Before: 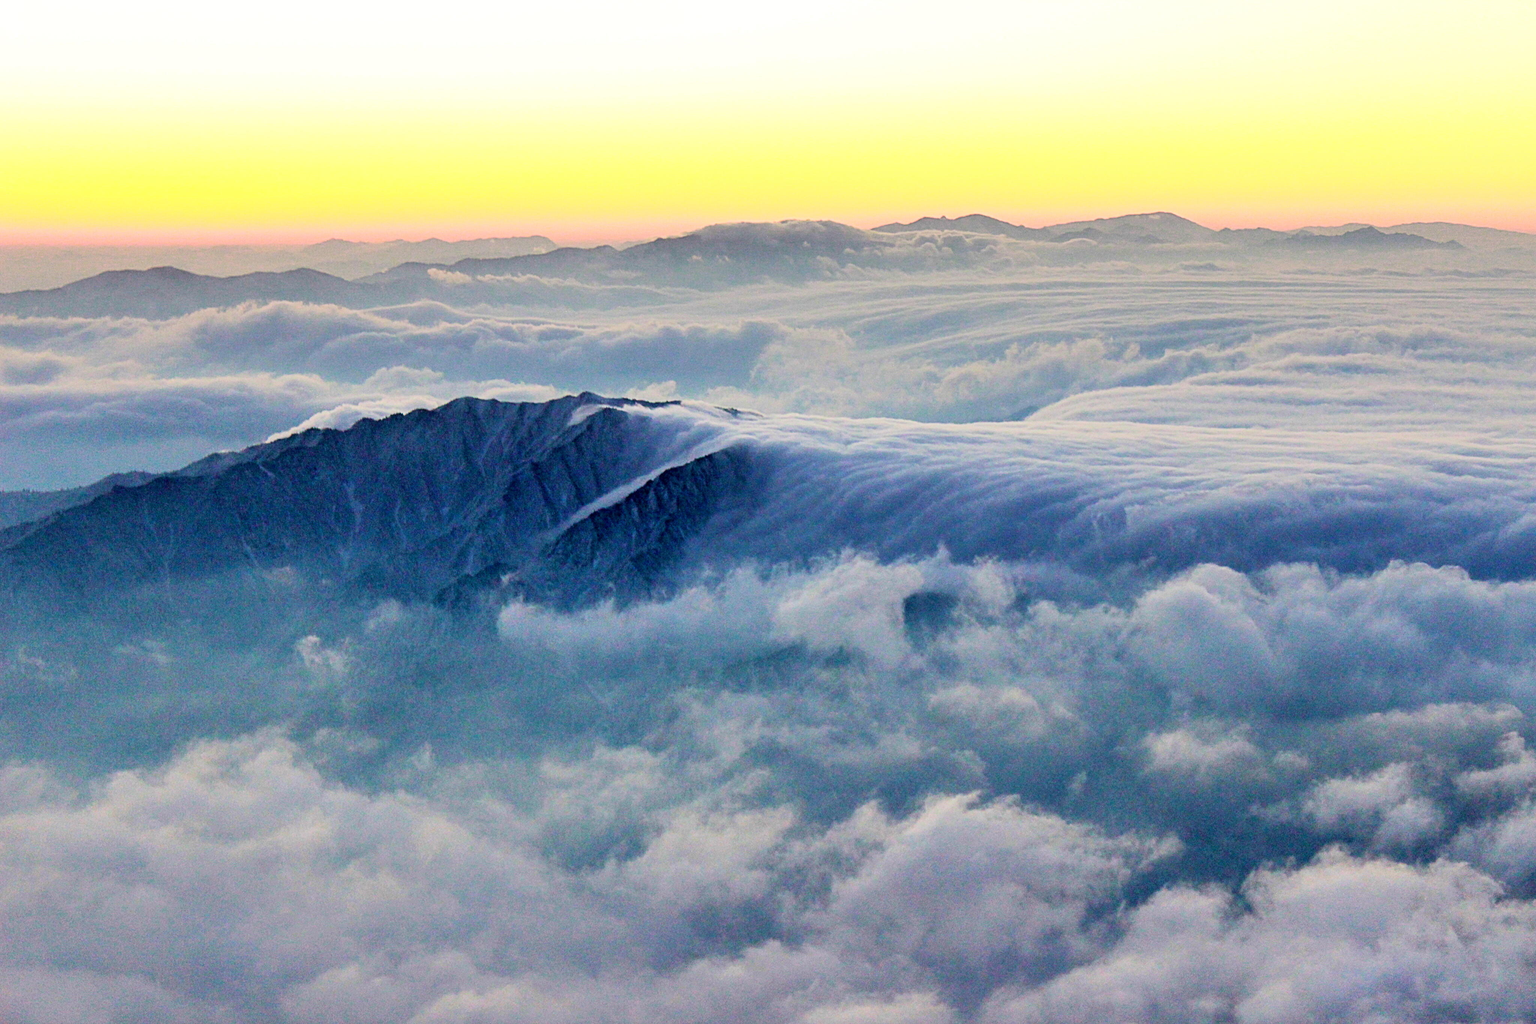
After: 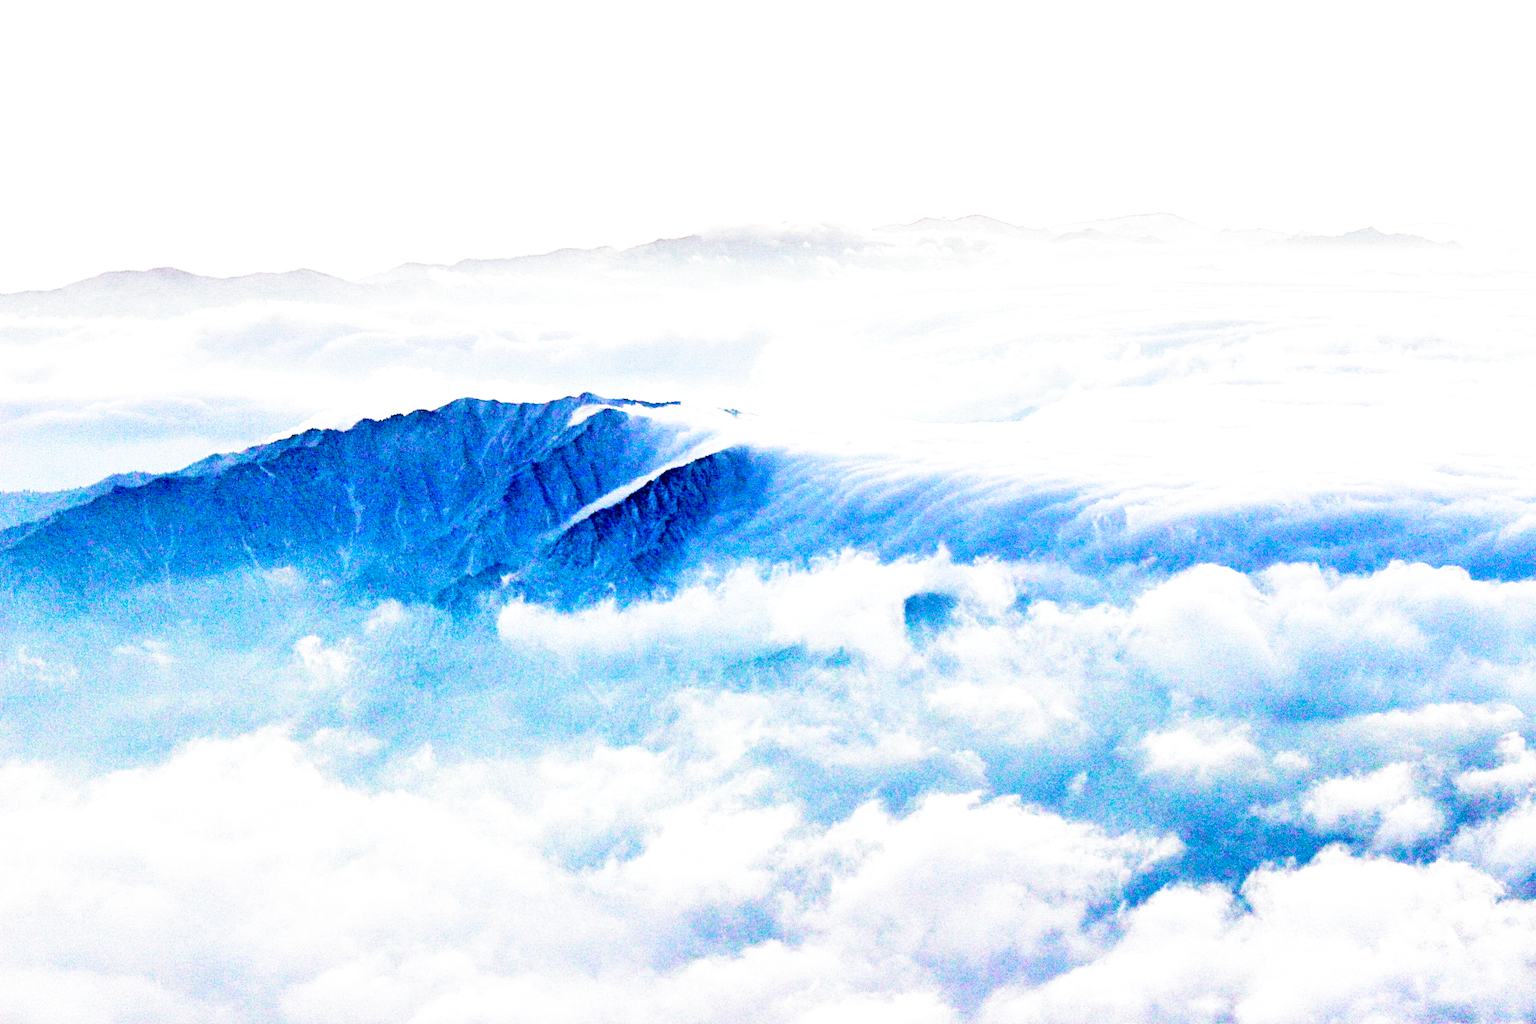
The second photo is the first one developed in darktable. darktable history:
exposure: black level correction 0, exposure 0.7 EV, compensate exposure bias true, compensate highlight preservation false
contrast brightness saturation: saturation 0.18
filmic rgb: middle gray luminance 10%, black relative exposure -8.61 EV, white relative exposure 3.3 EV, threshold 6 EV, target black luminance 0%, hardness 5.2, latitude 44.69%, contrast 1.302, highlights saturation mix 5%, shadows ↔ highlights balance 24.64%, add noise in highlights 0, preserve chrominance no, color science v3 (2019), use custom middle-gray values true, iterations of high-quality reconstruction 0, contrast in highlights soft, enable highlight reconstruction true
